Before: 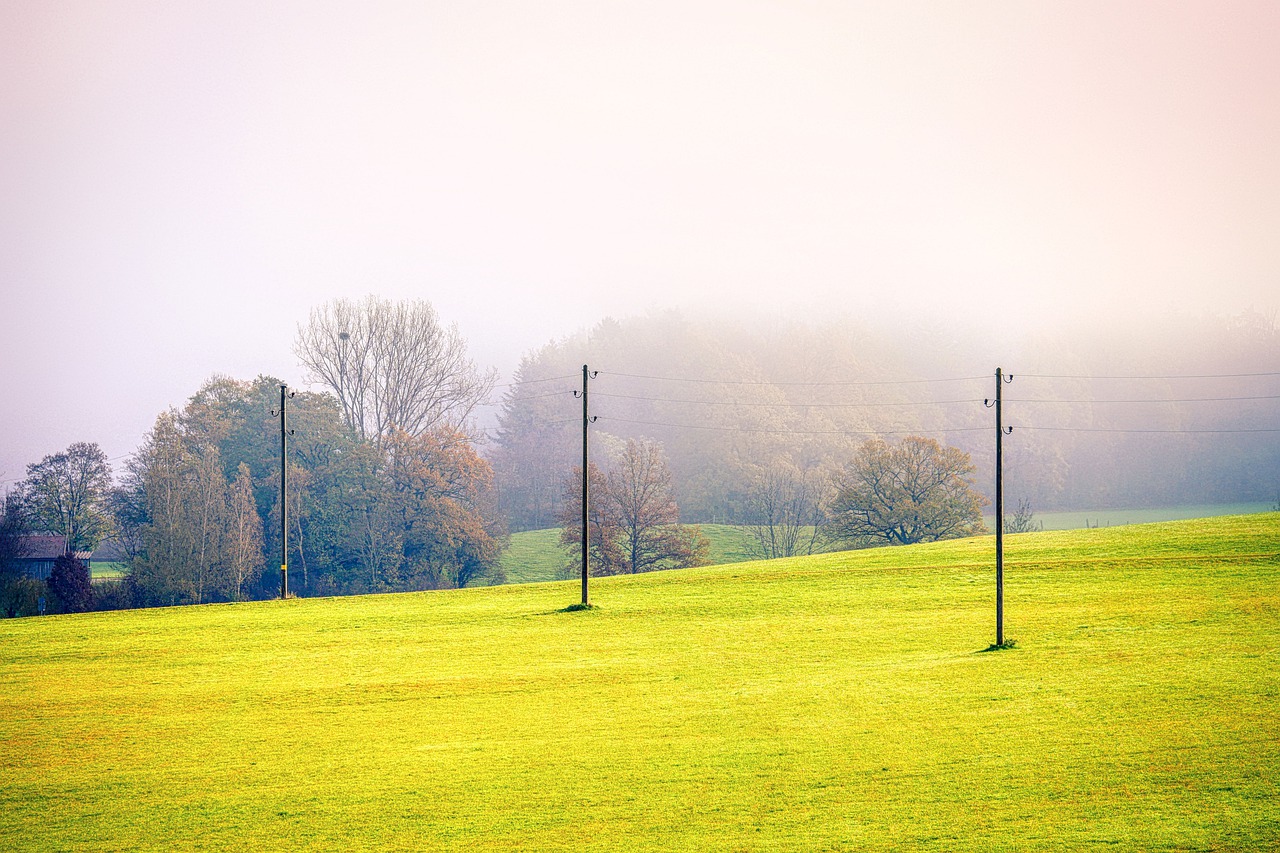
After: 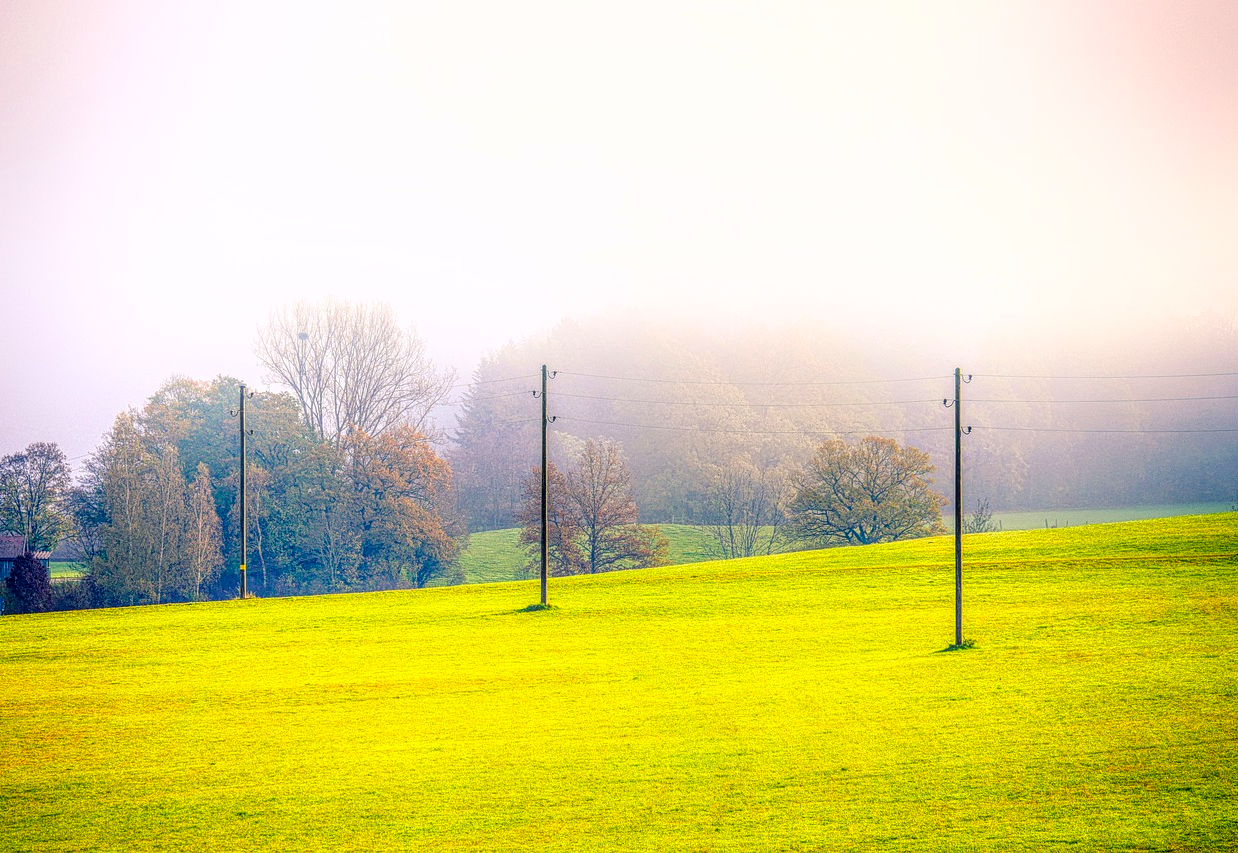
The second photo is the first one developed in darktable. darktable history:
bloom: size 15%, threshold 97%, strength 7%
color balance rgb: perceptual saturation grading › global saturation 30%, global vibrance 10%
local contrast: detail 130%
crop and rotate: left 3.238%
